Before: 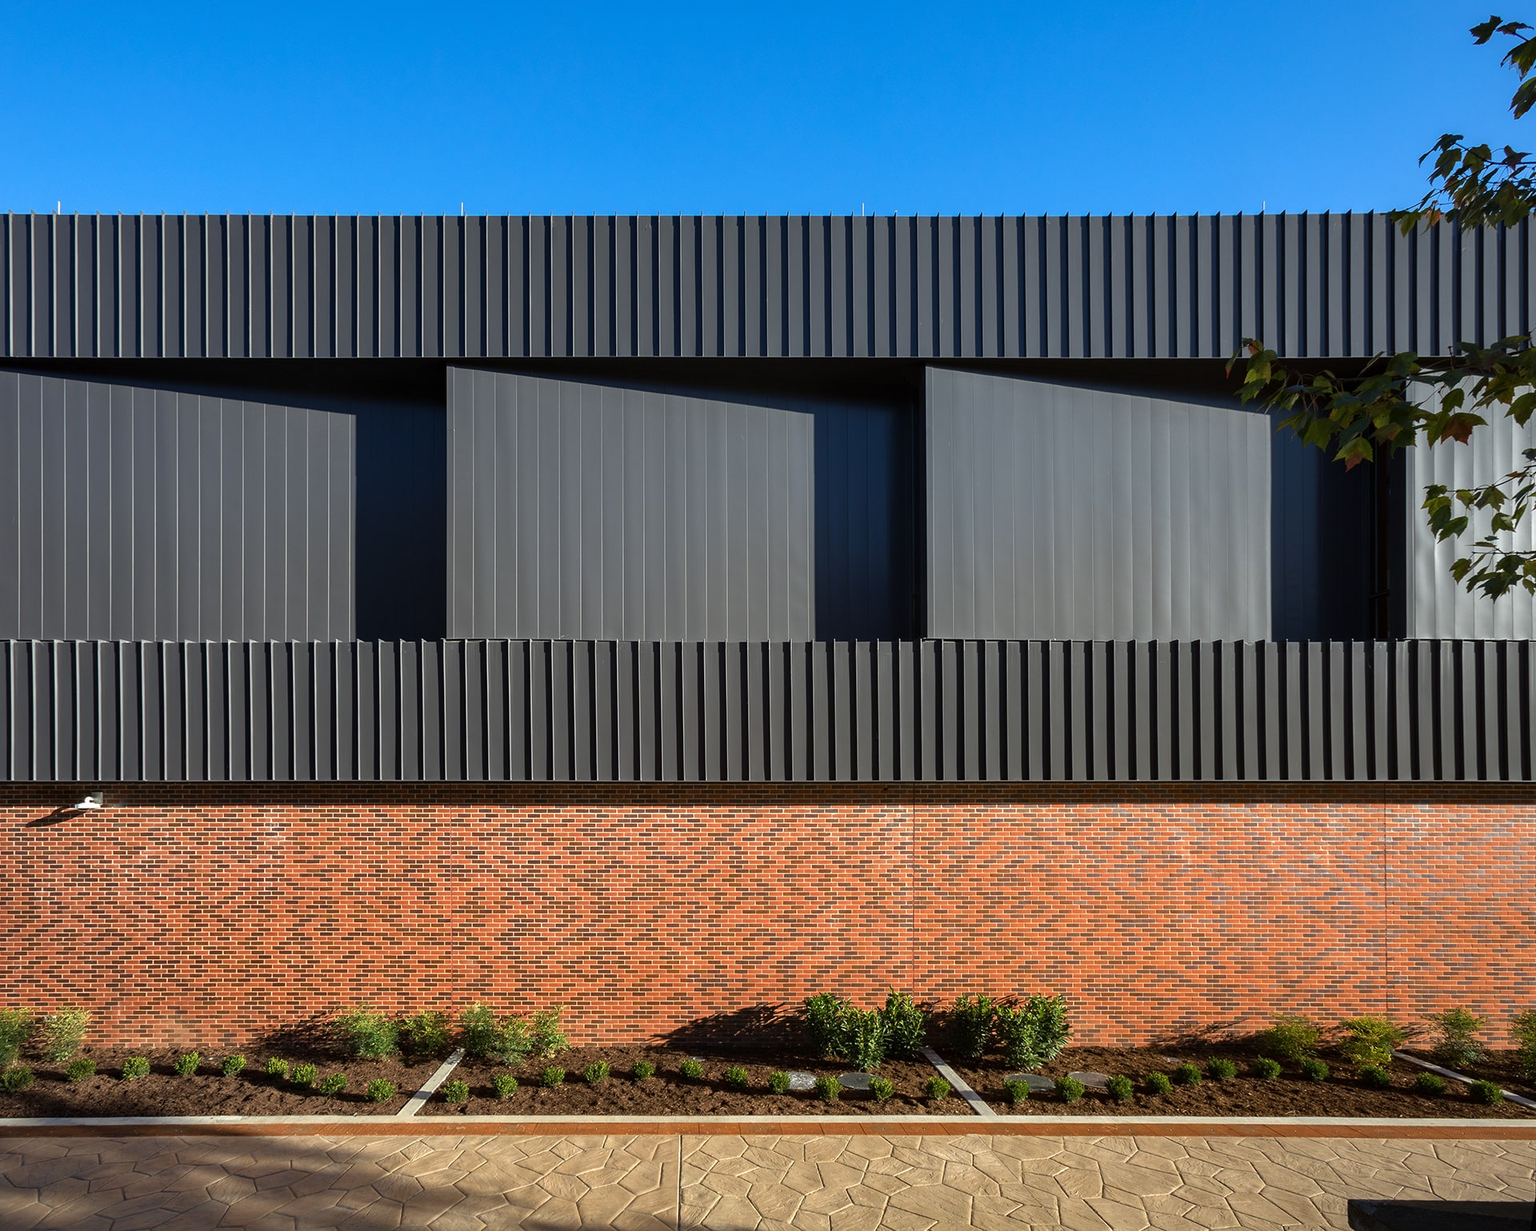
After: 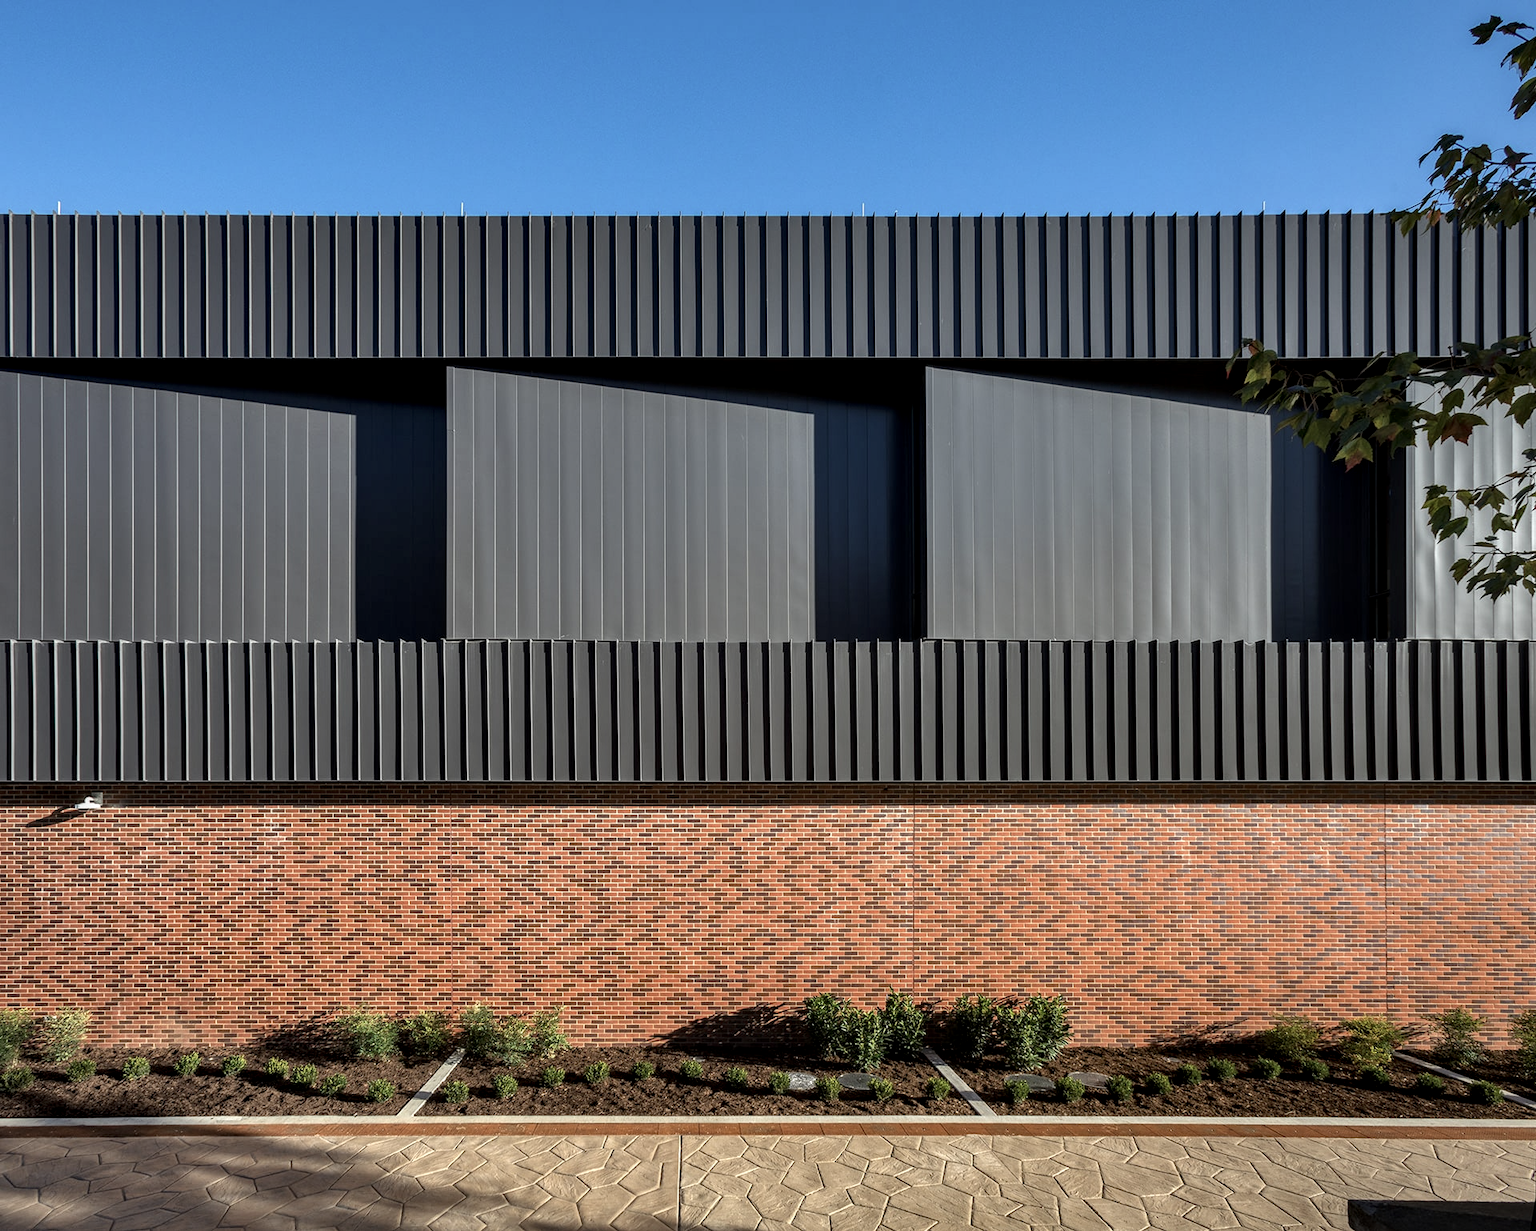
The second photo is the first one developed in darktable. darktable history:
local contrast: detail 130%
contrast brightness saturation: contrast 0.064, brightness -0.008, saturation -0.249
shadows and highlights: low approximation 0.01, soften with gaussian
